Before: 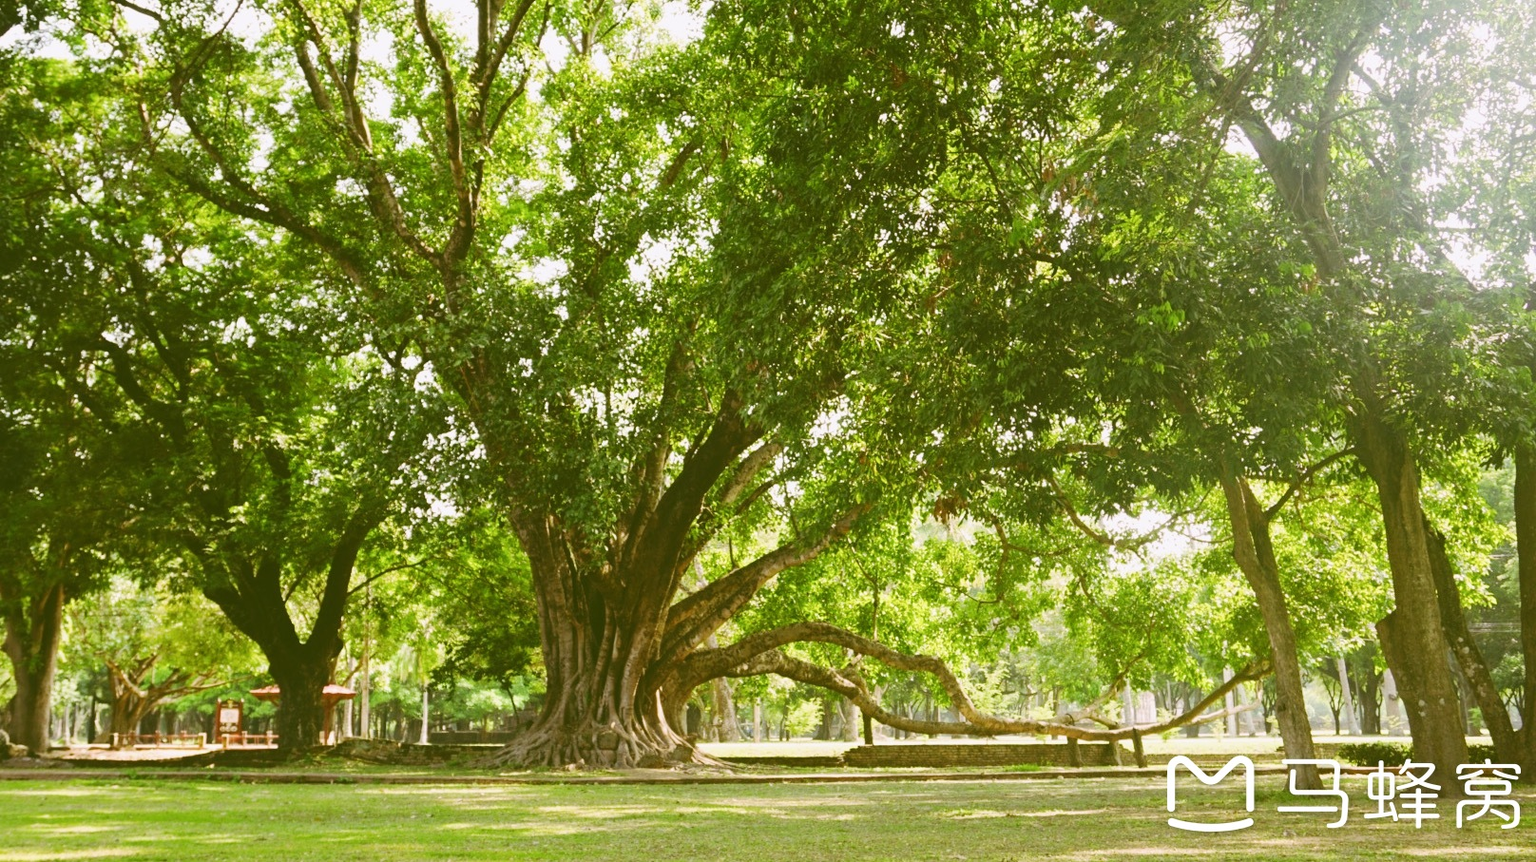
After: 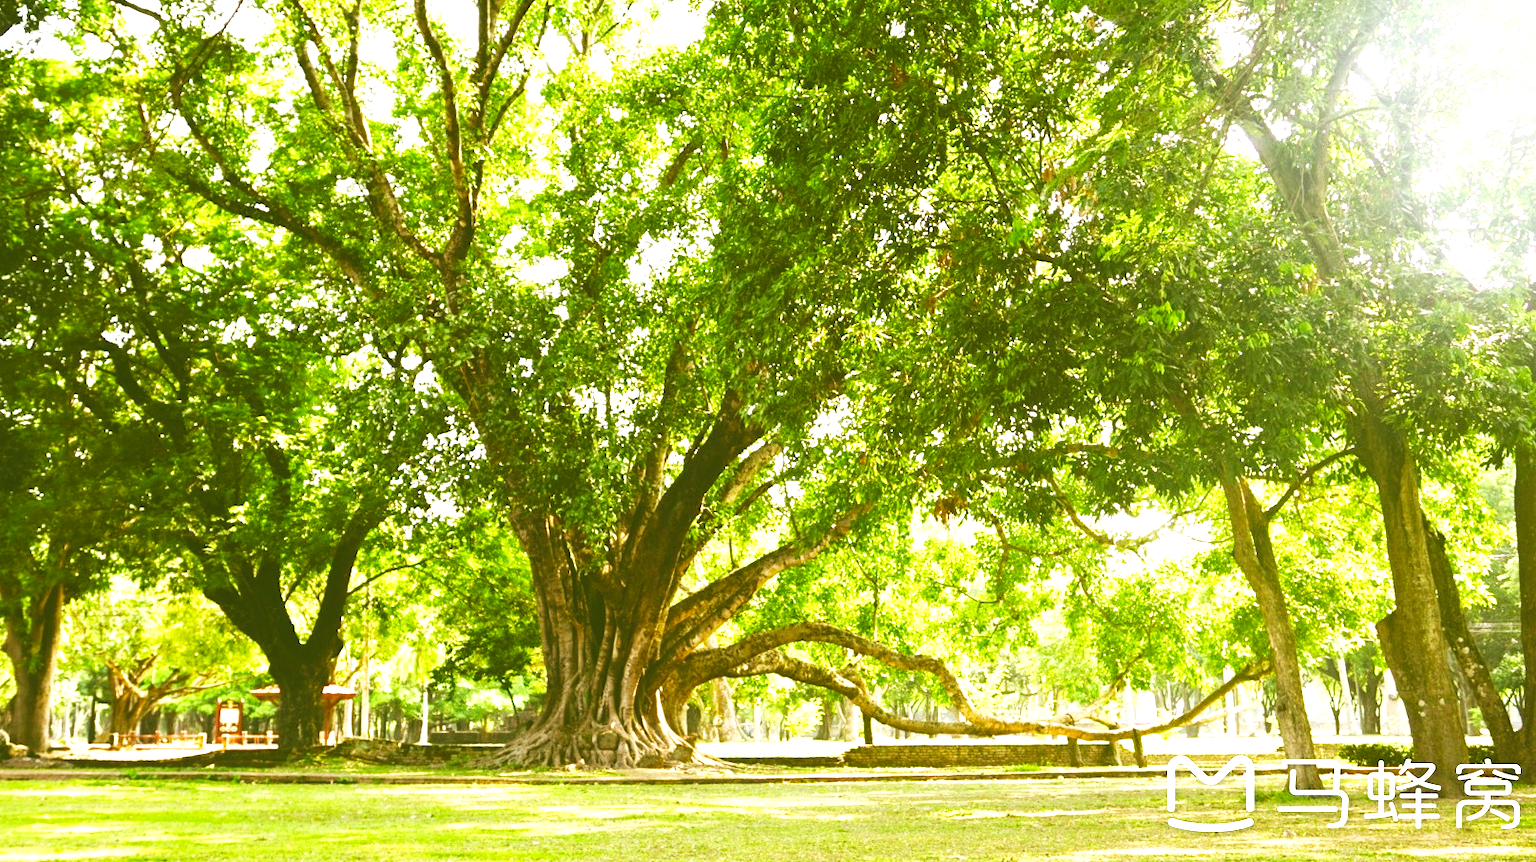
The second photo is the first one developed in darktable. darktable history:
exposure: black level correction 0, exposure 1.102 EV, compensate highlight preservation false
tone curve: curves: ch0 [(0.016, 0.011) (0.204, 0.146) (0.515, 0.476) (0.78, 0.795) (1, 0.981)], preserve colors none
